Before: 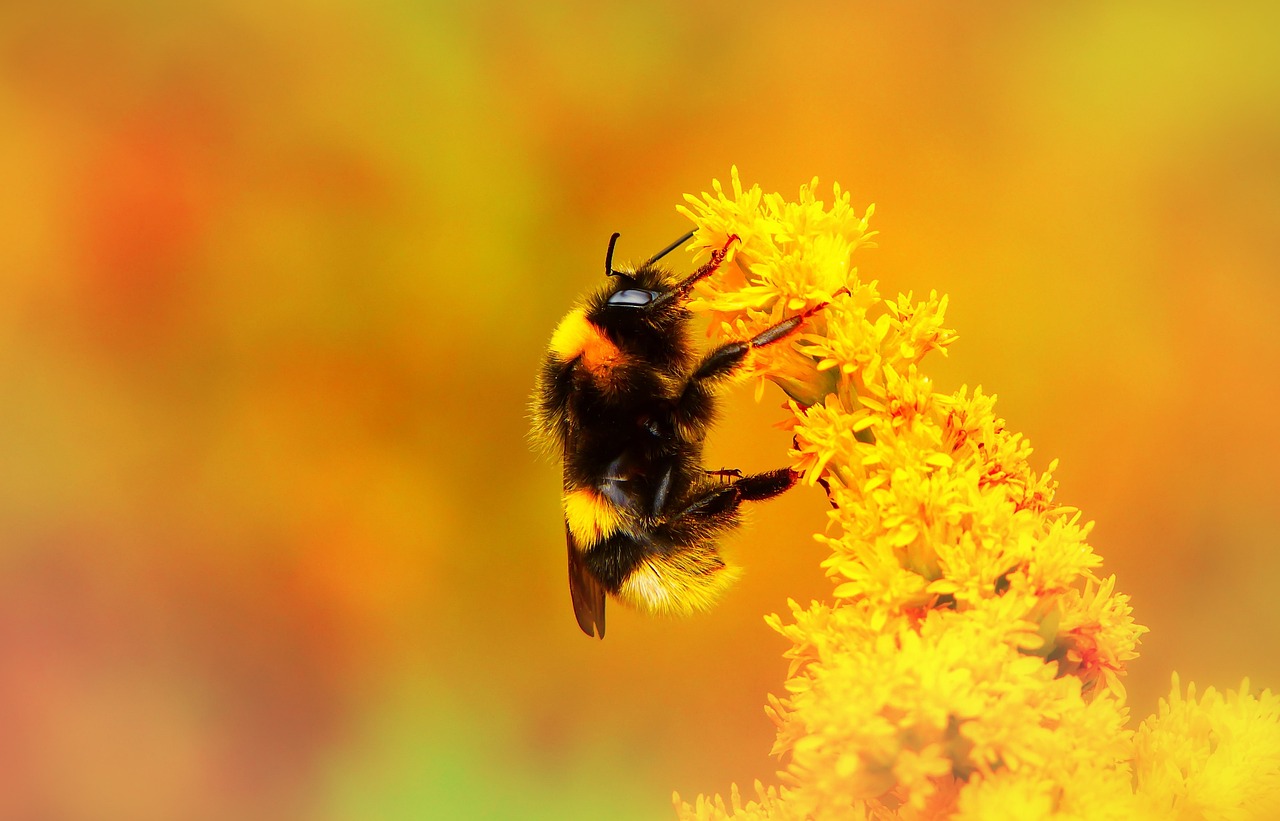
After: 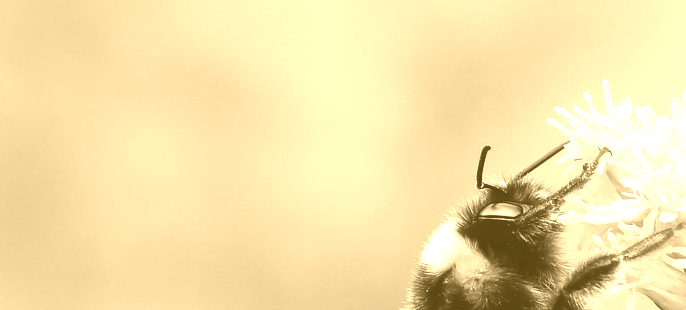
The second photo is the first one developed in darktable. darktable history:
colorize: hue 36°, source mix 100%
color calibration: illuminant same as pipeline (D50), adaptation none (bypass)
crop: left 10.121%, top 10.631%, right 36.218%, bottom 51.526%
